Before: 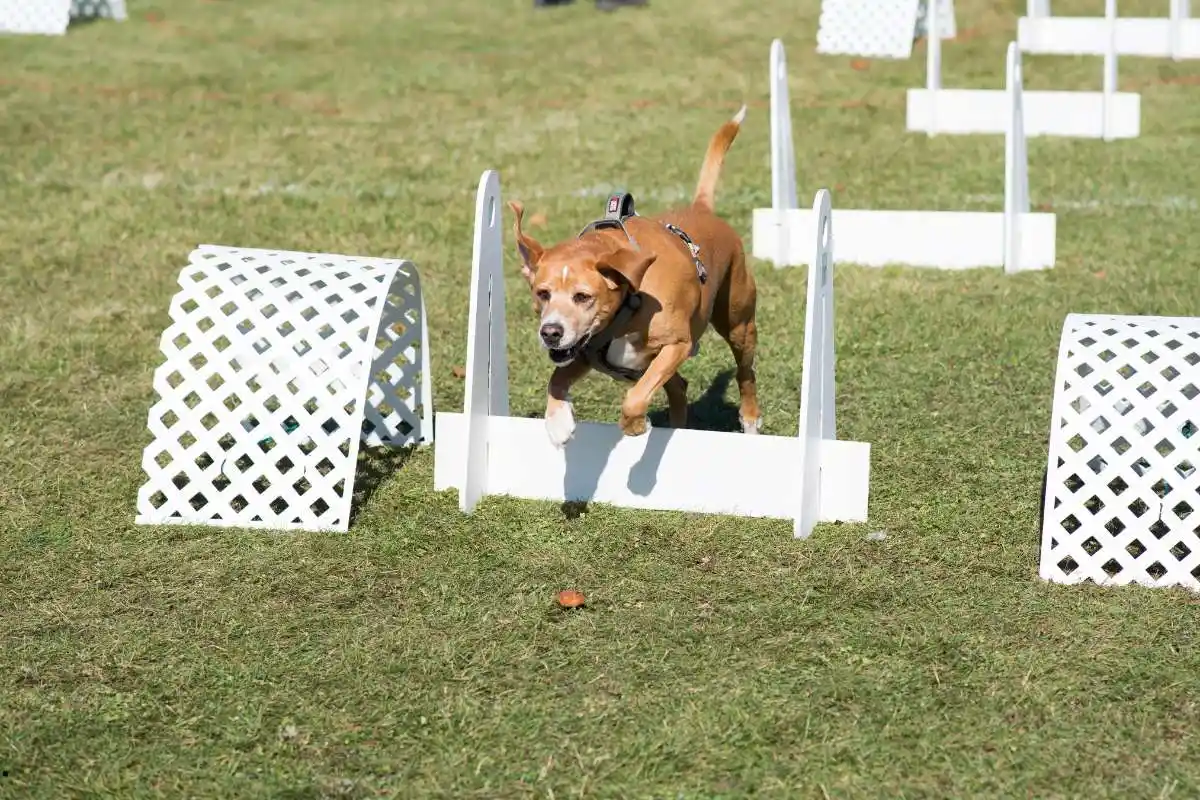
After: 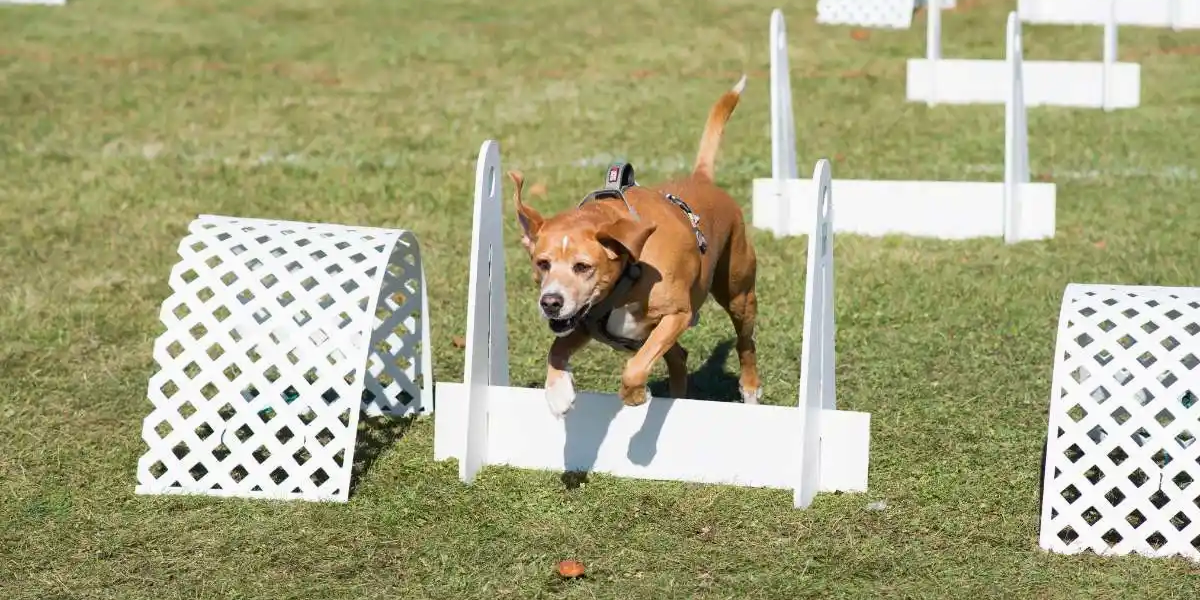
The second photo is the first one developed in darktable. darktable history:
crop: top 3.857%, bottom 21.132%
contrast brightness saturation: contrast -0.02, brightness -0.01, saturation 0.03
